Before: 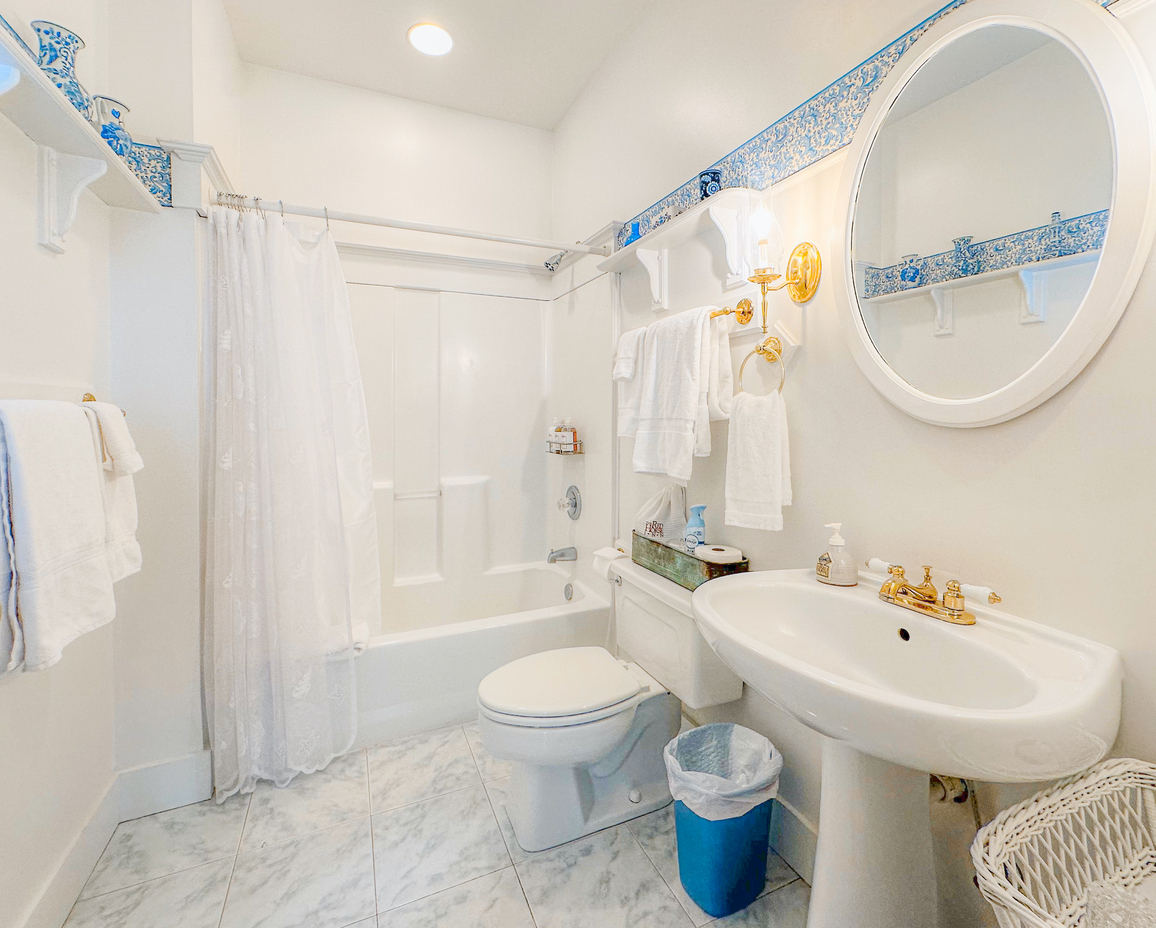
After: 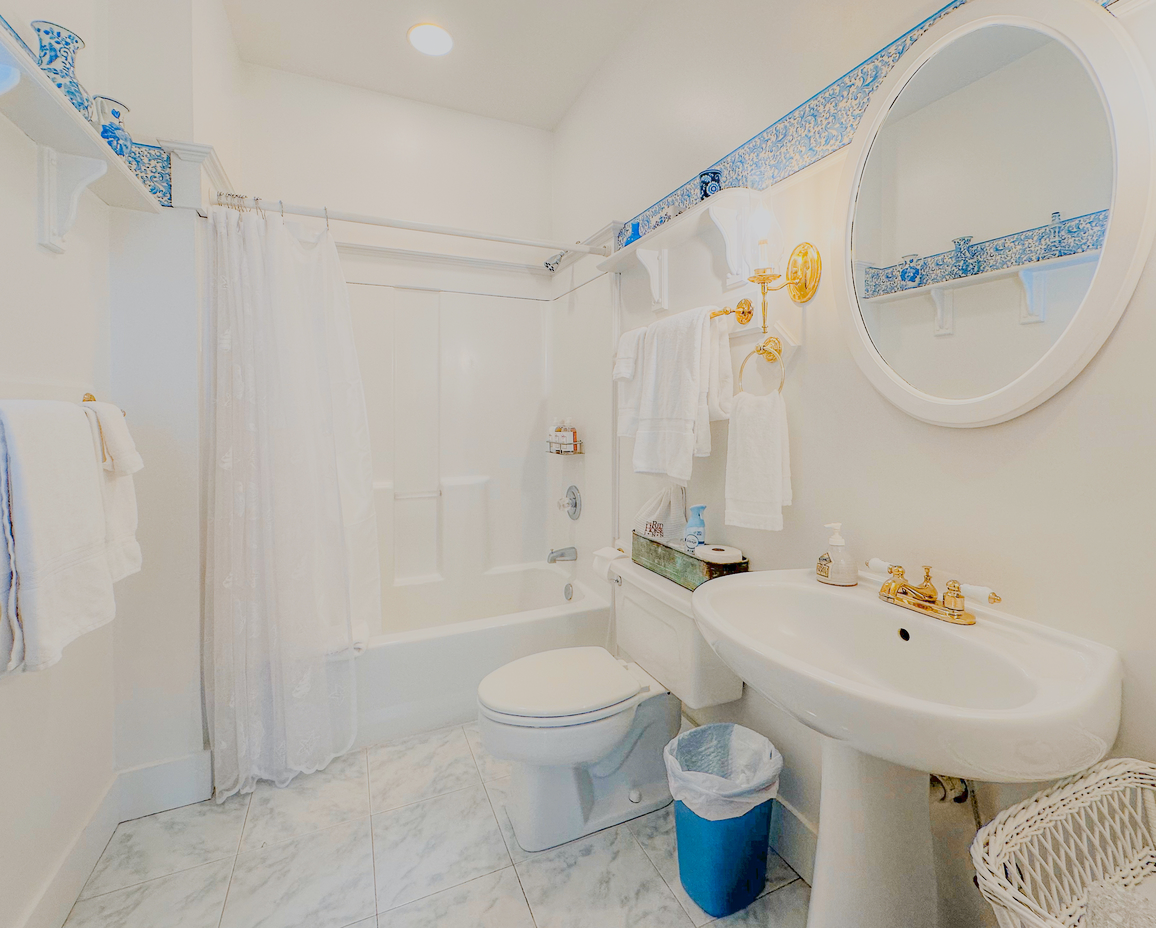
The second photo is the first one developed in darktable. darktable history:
filmic rgb: black relative exposure -7.65 EV, white relative exposure 4.56 EV, hardness 3.61, color science v6 (2022)
bloom: size 15%, threshold 97%, strength 7%
exposure: exposure -0.04 EV, compensate highlight preservation false
